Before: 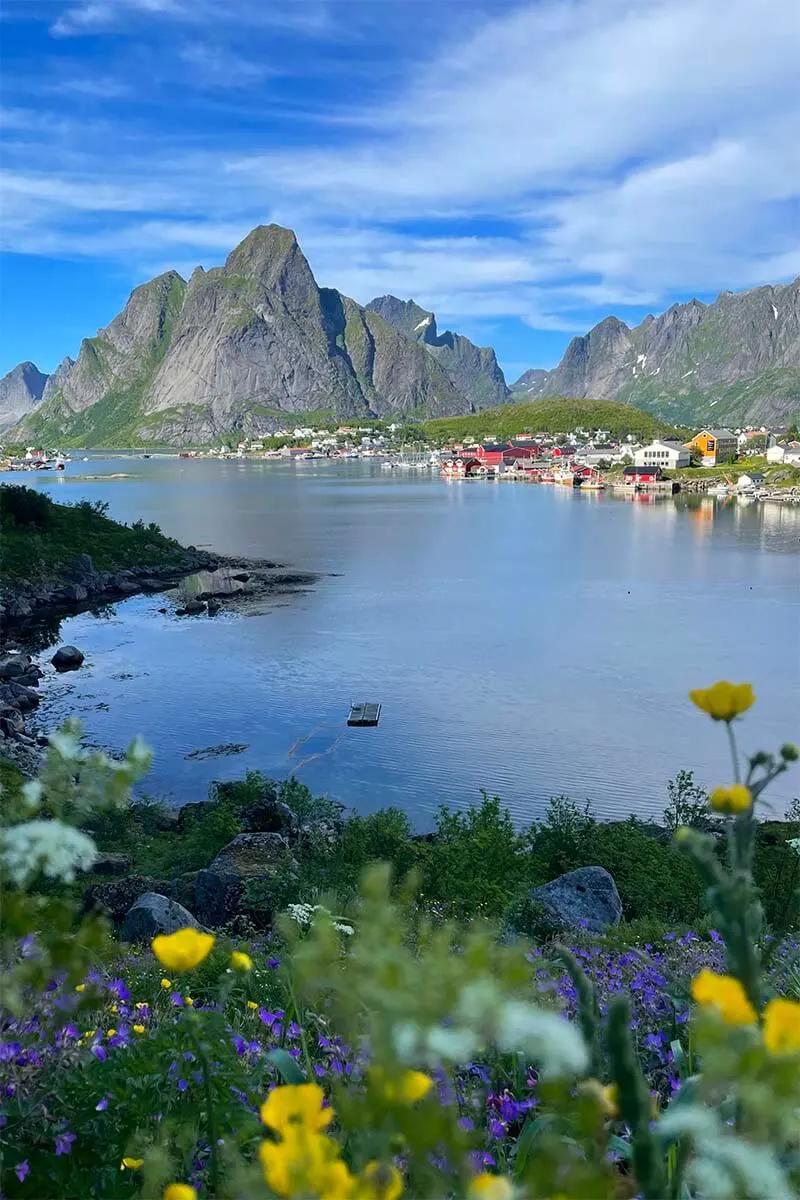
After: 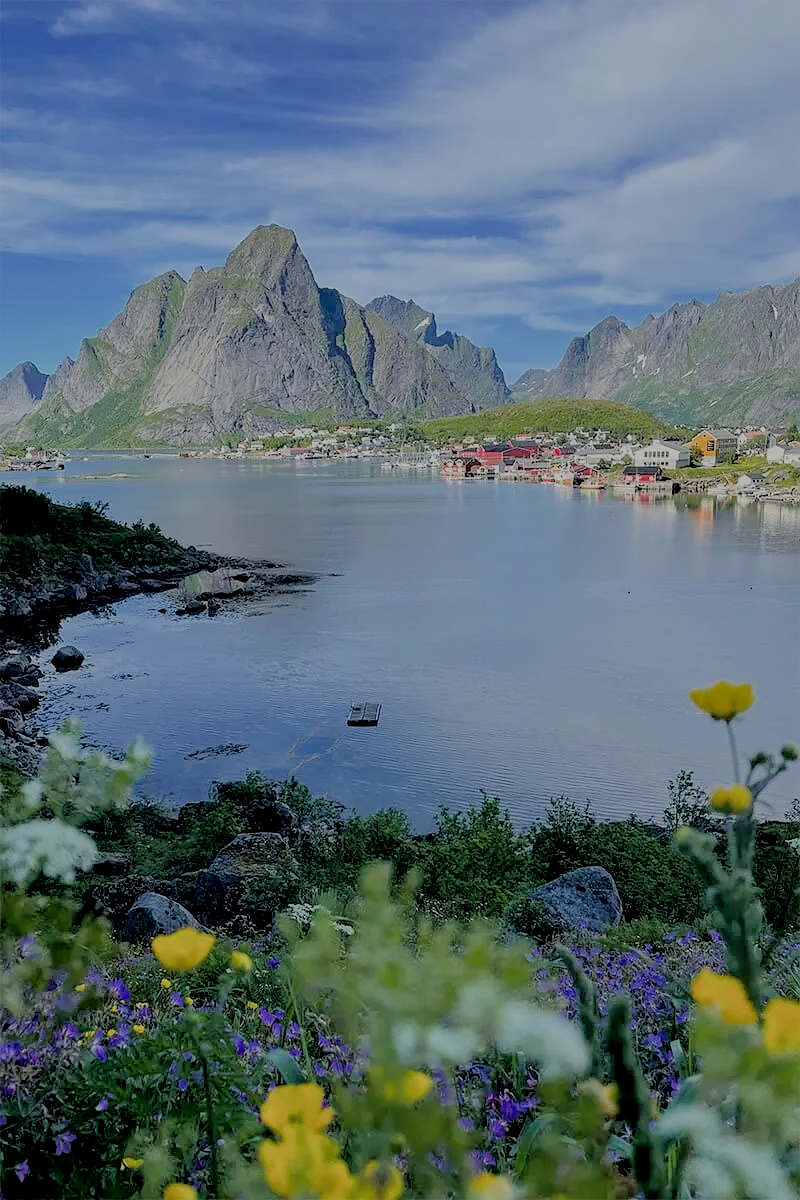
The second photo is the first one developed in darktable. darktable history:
filmic rgb: black relative exposure -4.47 EV, white relative exposure 6.61 EV, threshold 5.98 EV, hardness 1.83, contrast 0.51, enable highlight reconstruction true
sharpen: radius 1.014
local contrast: on, module defaults
